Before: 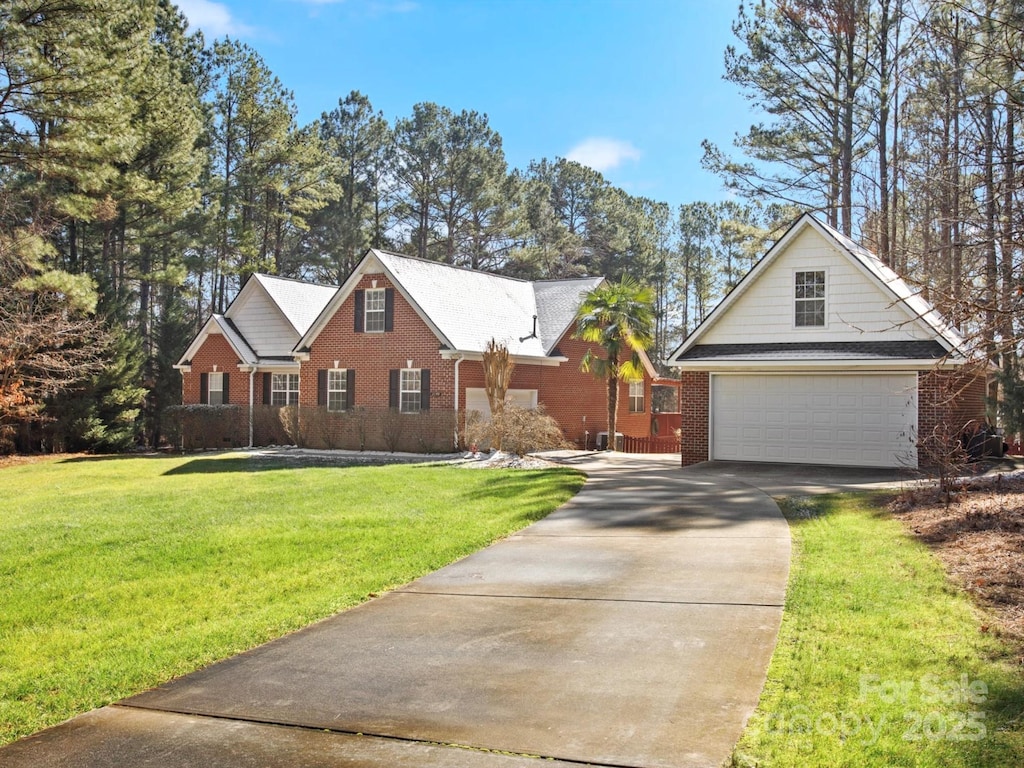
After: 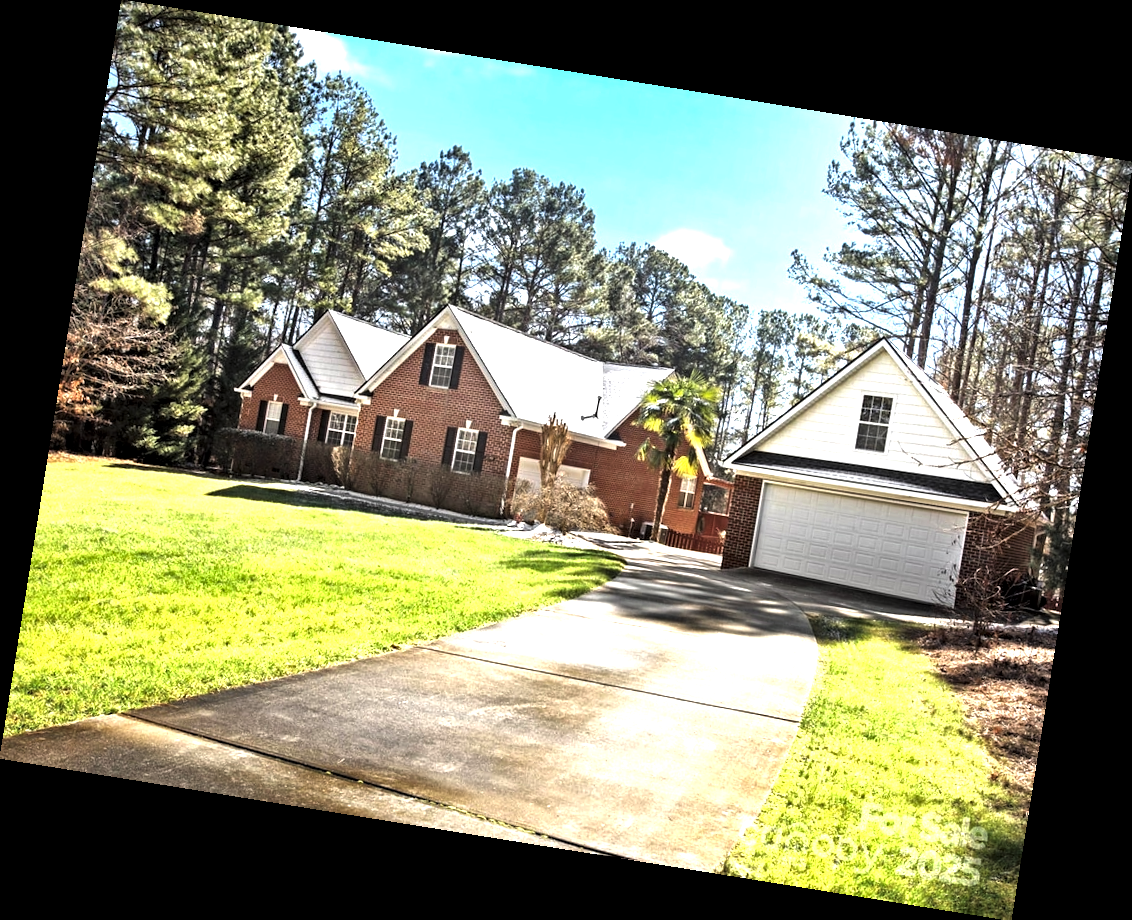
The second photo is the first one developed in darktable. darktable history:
local contrast: mode bilateral grid, contrast 50, coarseness 50, detail 150%, midtone range 0.2
exposure: black level correction 0.001, exposure 0.14 EV, compensate highlight preservation false
levels: levels [0.044, 0.475, 0.791]
rotate and perspective: rotation 9.12°, automatic cropping off
